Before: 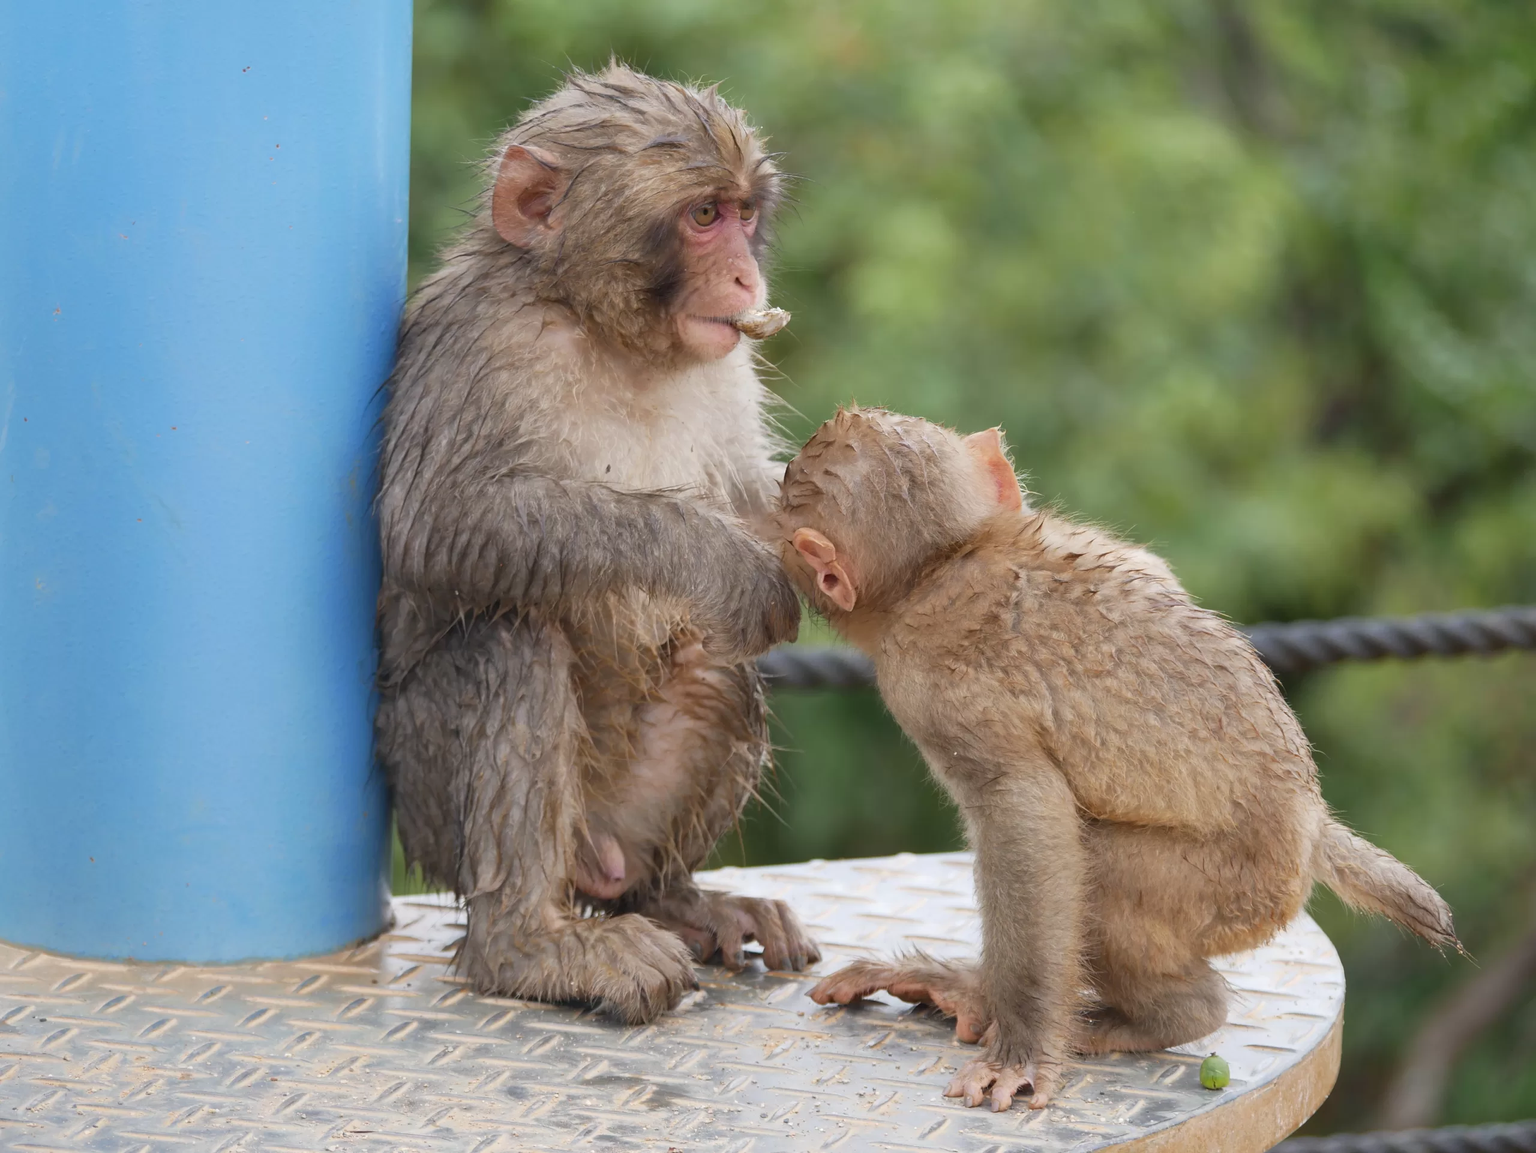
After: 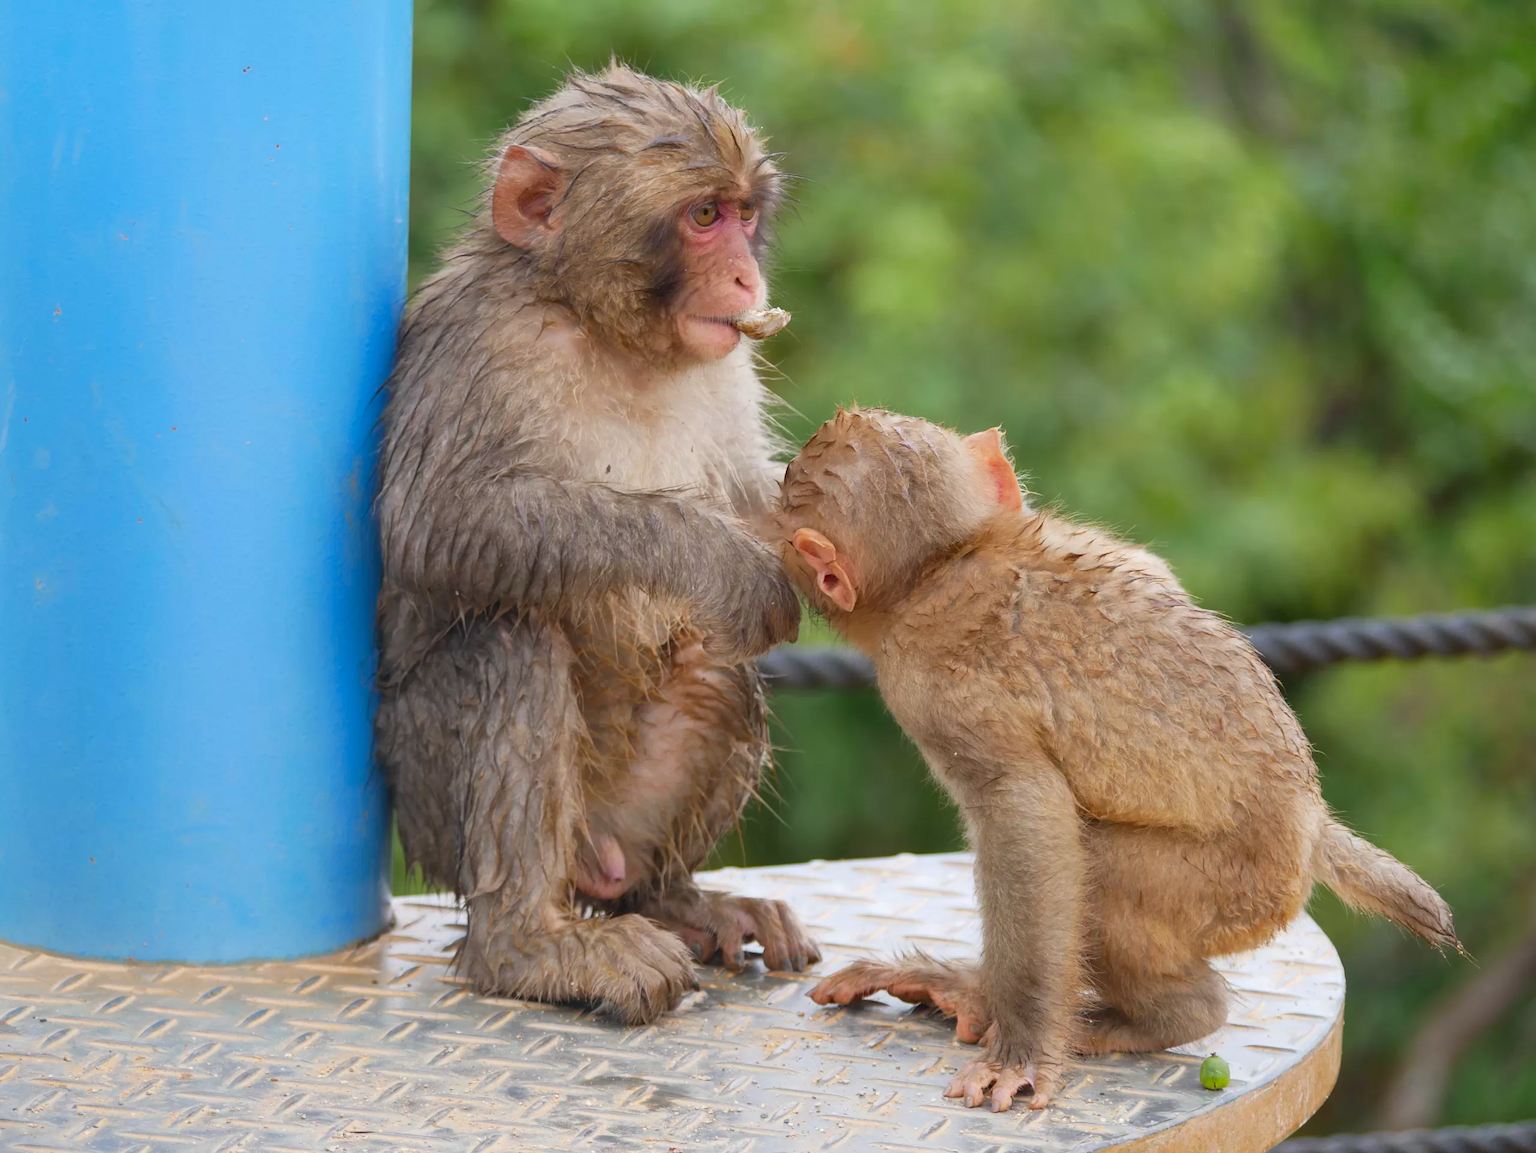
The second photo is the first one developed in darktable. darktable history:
color correction: highlights b* -0.002, saturation 1.34
